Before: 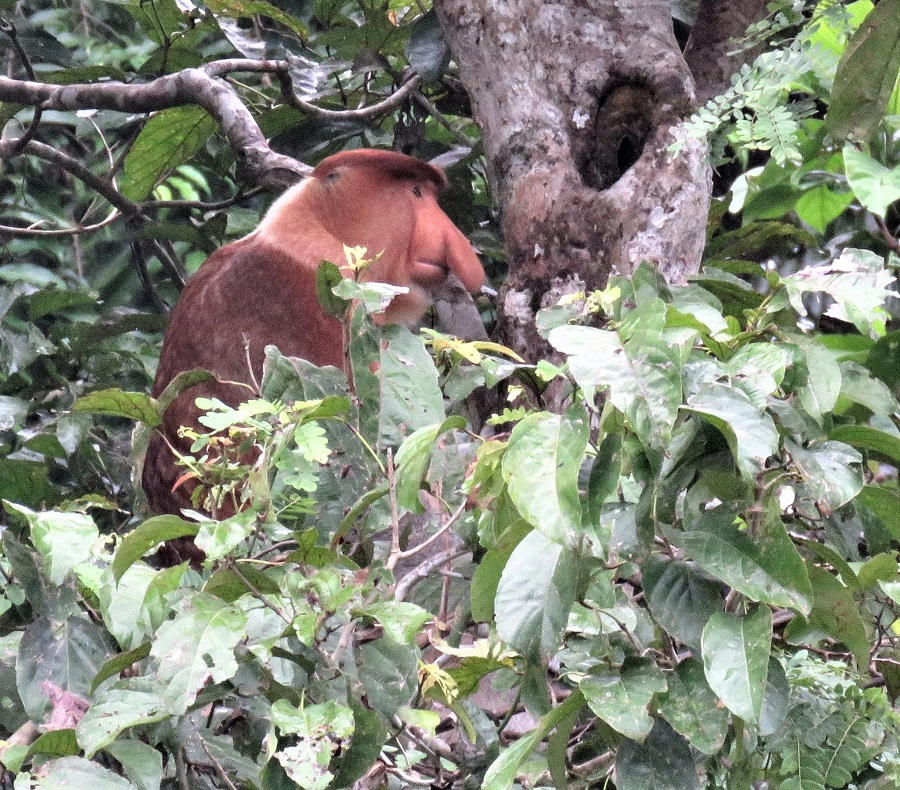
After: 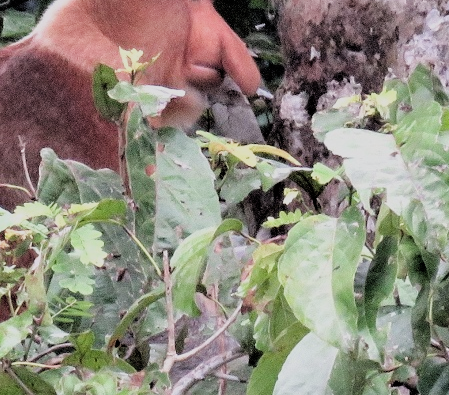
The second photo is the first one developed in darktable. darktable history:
filmic rgb: black relative exposure -5 EV, hardness 2.88, contrast 1.1
crop: left 25%, top 25%, right 25%, bottom 25%
